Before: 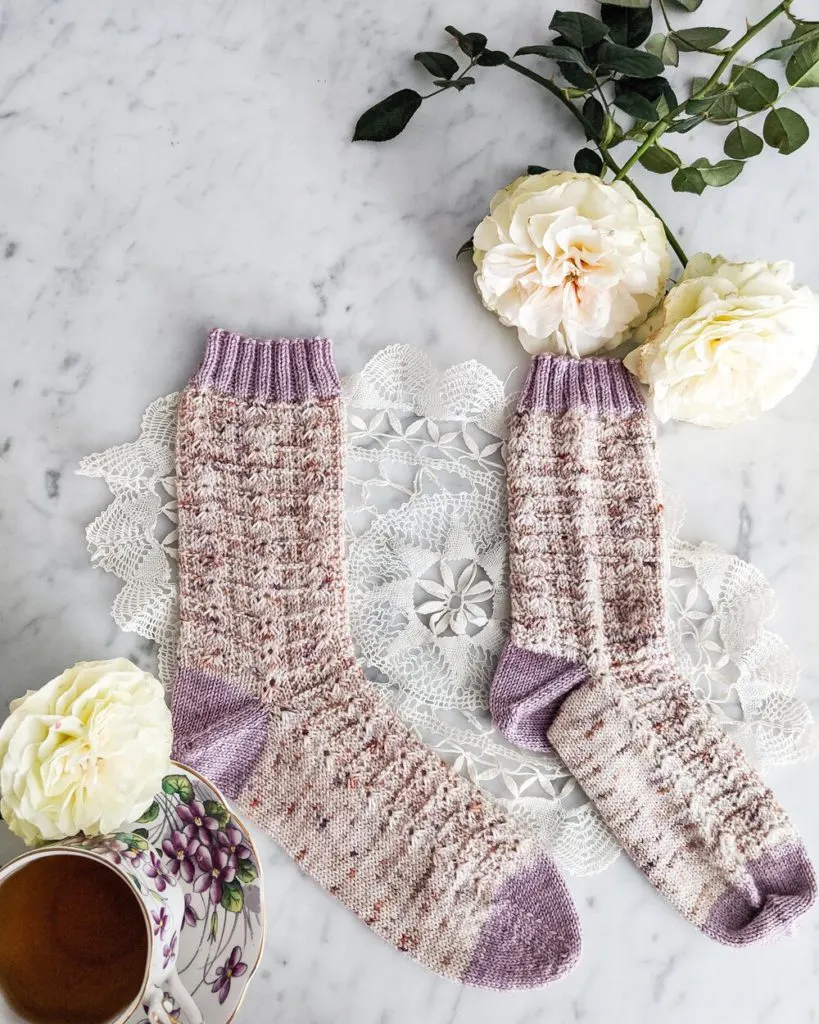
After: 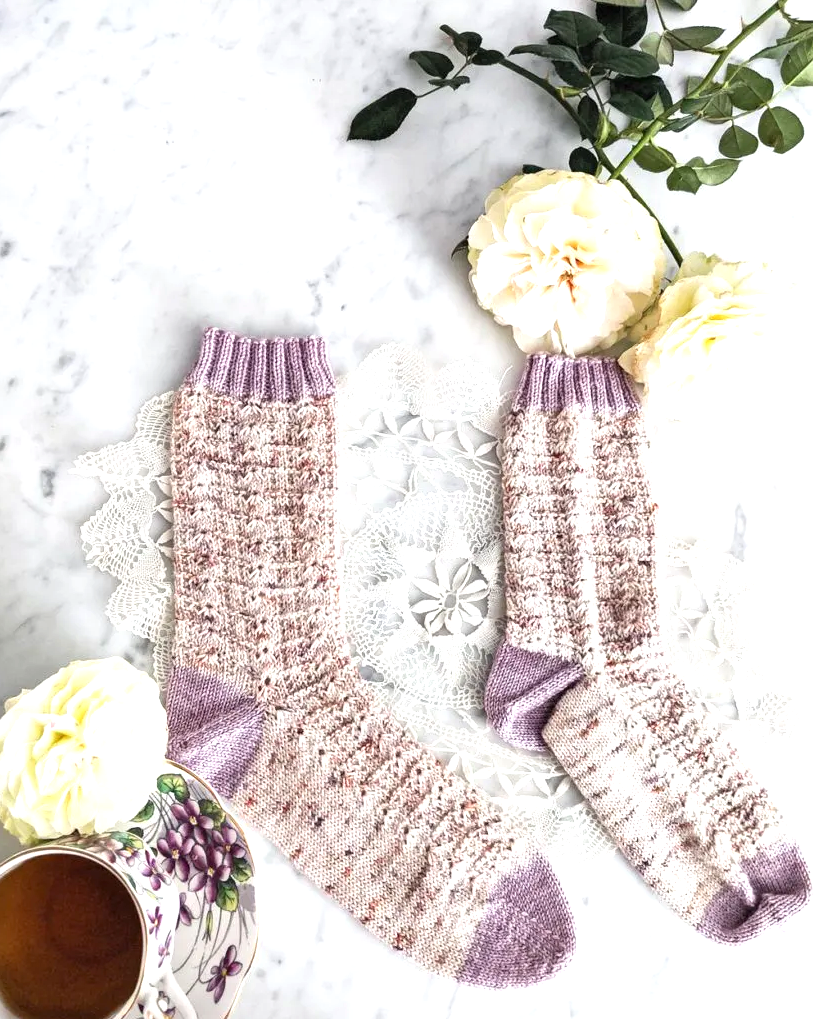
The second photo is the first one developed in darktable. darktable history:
exposure: black level correction 0, exposure 0.7 EV, compensate exposure bias true, compensate highlight preservation false
crop and rotate: left 0.614%, top 0.179%, bottom 0.309%
